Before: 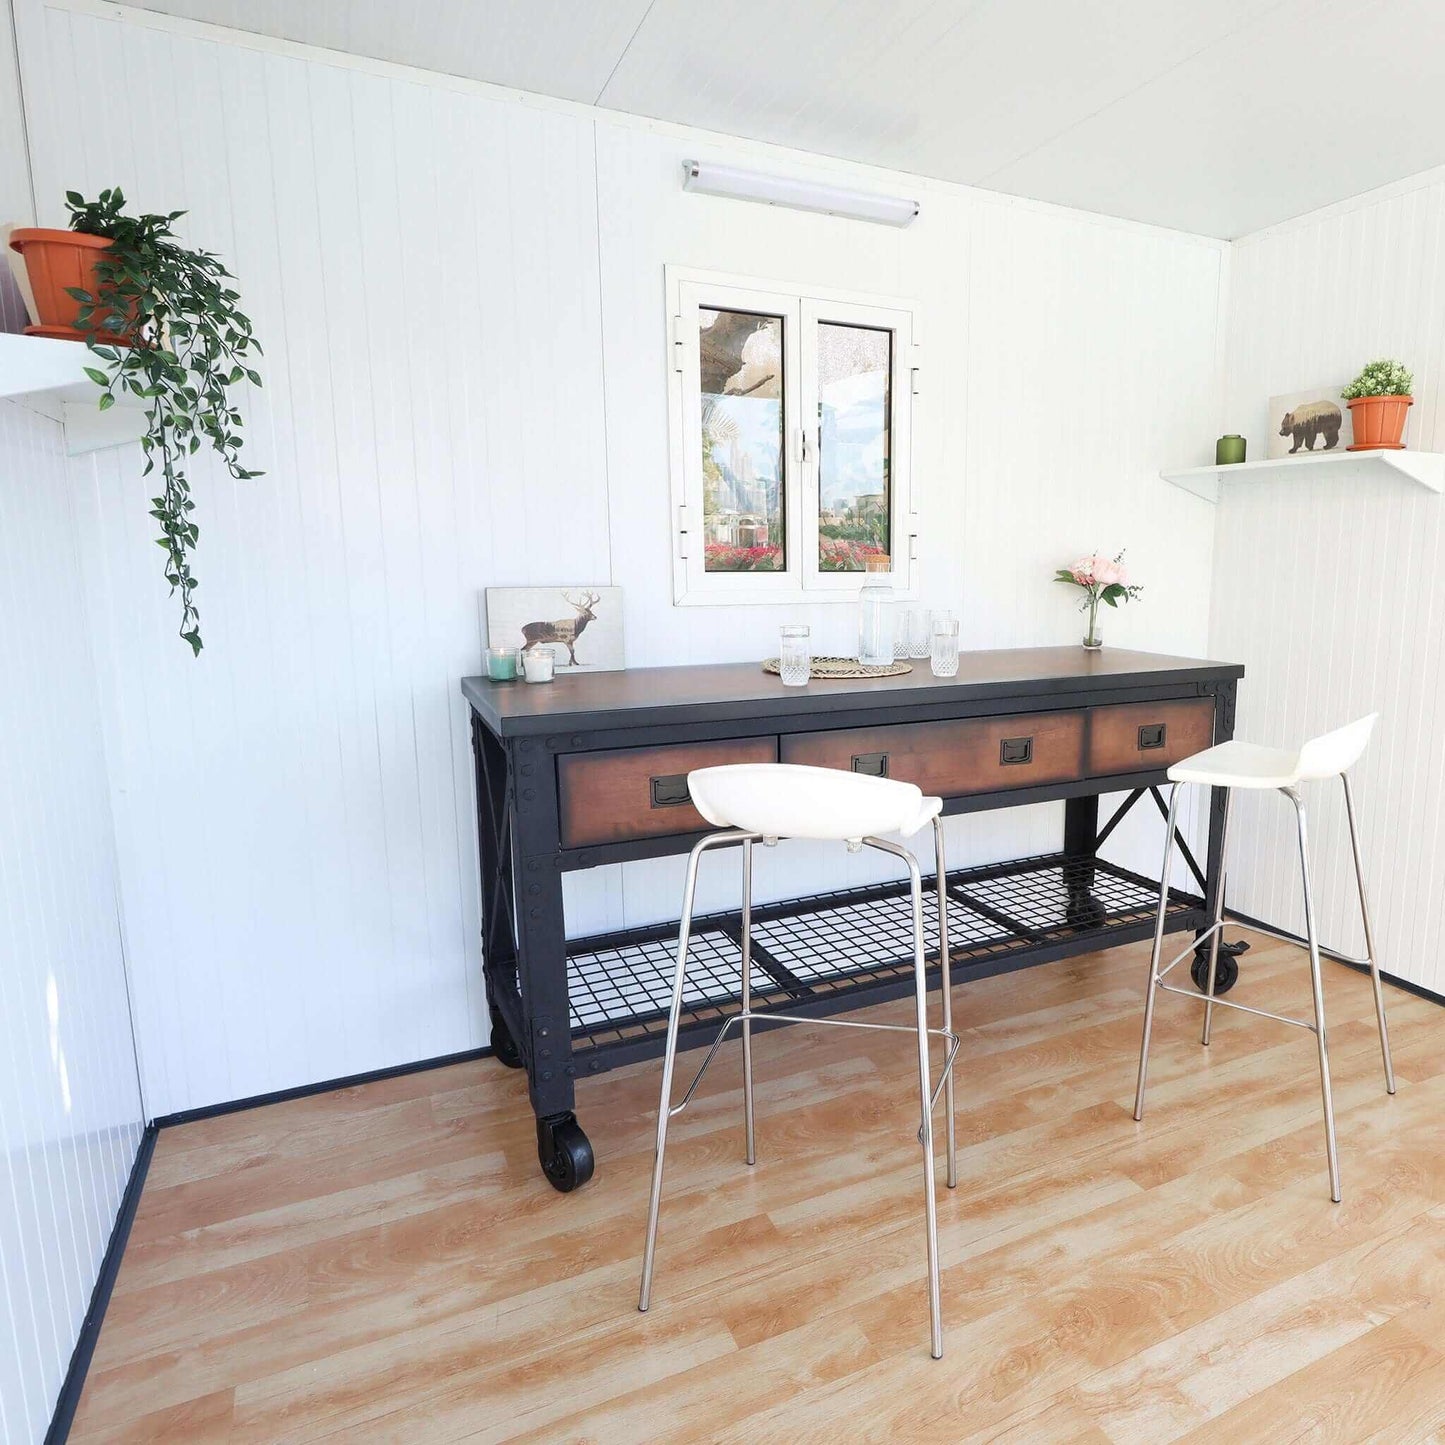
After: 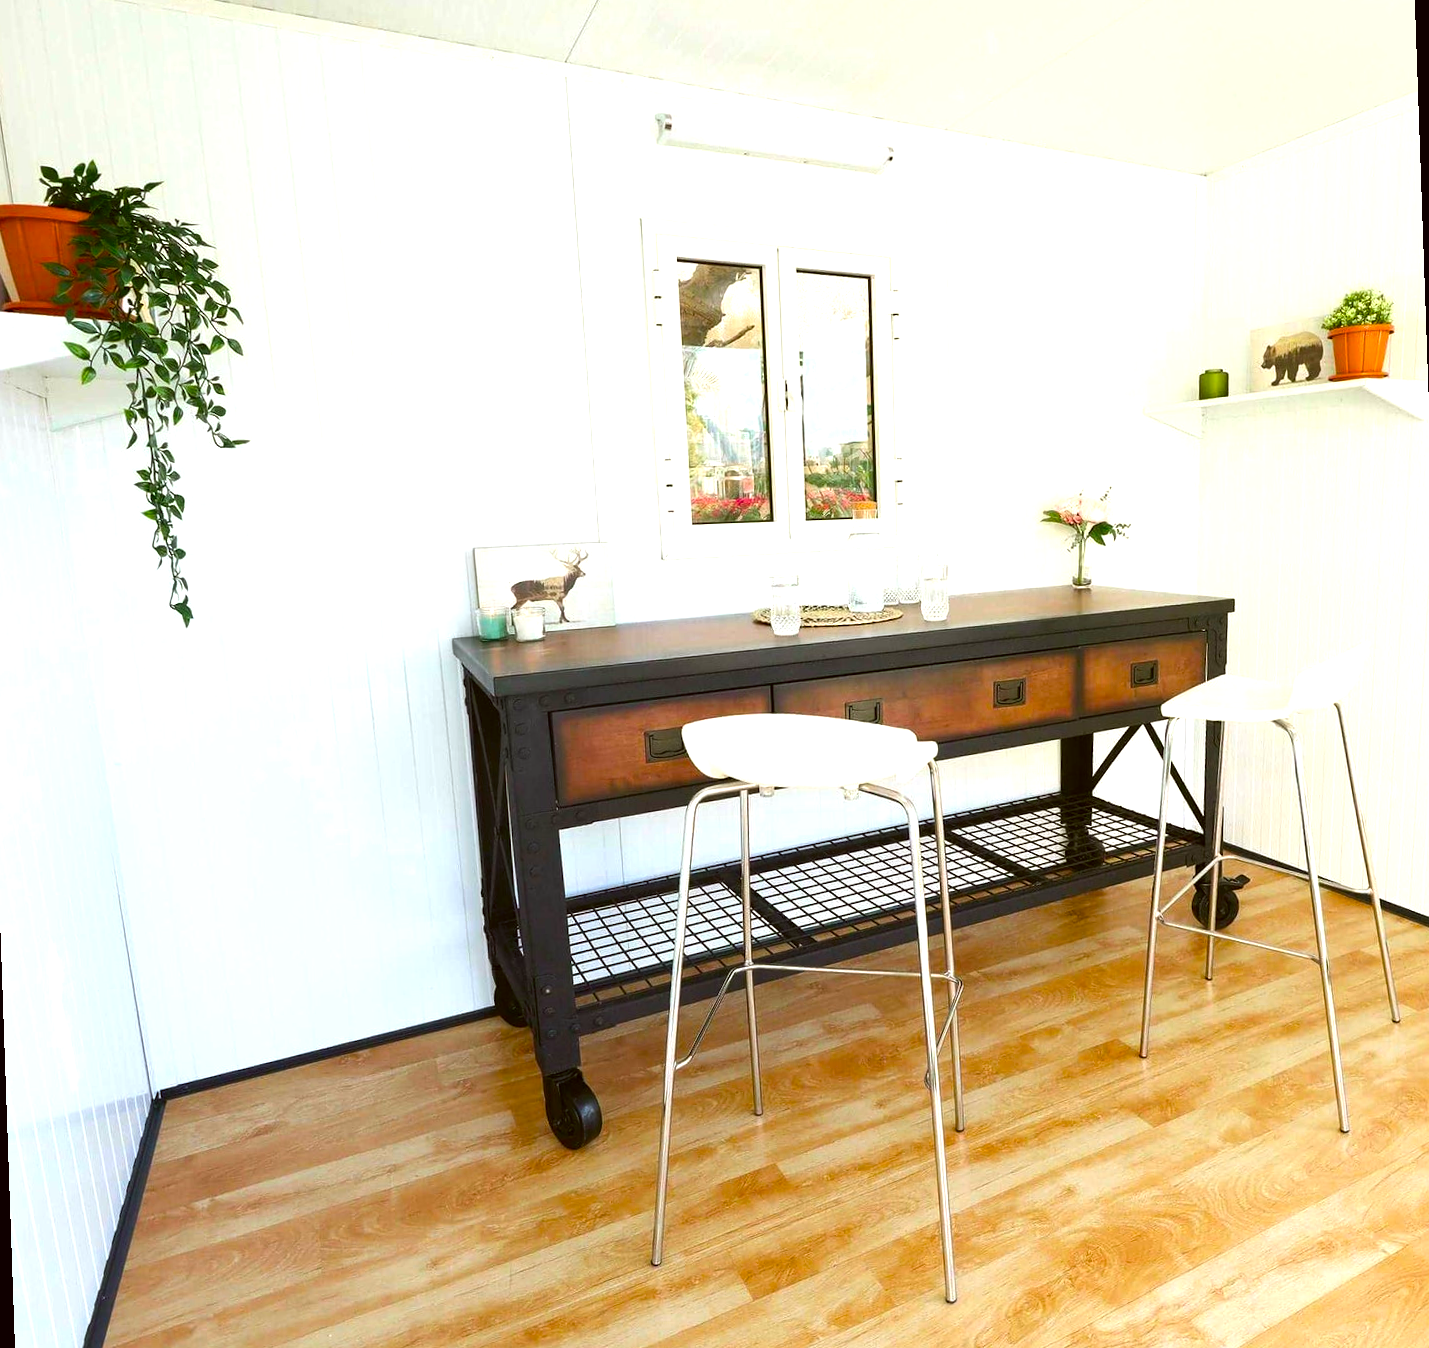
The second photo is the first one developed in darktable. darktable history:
rotate and perspective: rotation -2°, crop left 0.022, crop right 0.978, crop top 0.049, crop bottom 0.951
color correction: highlights a* -1.43, highlights b* 10.12, shadows a* 0.395, shadows b* 19.35
color balance rgb: linear chroma grading › global chroma 9%, perceptual saturation grading › global saturation 36%, perceptual saturation grading › shadows 35%, perceptual brilliance grading › global brilliance 15%, perceptual brilliance grading › shadows -35%, global vibrance 15%
